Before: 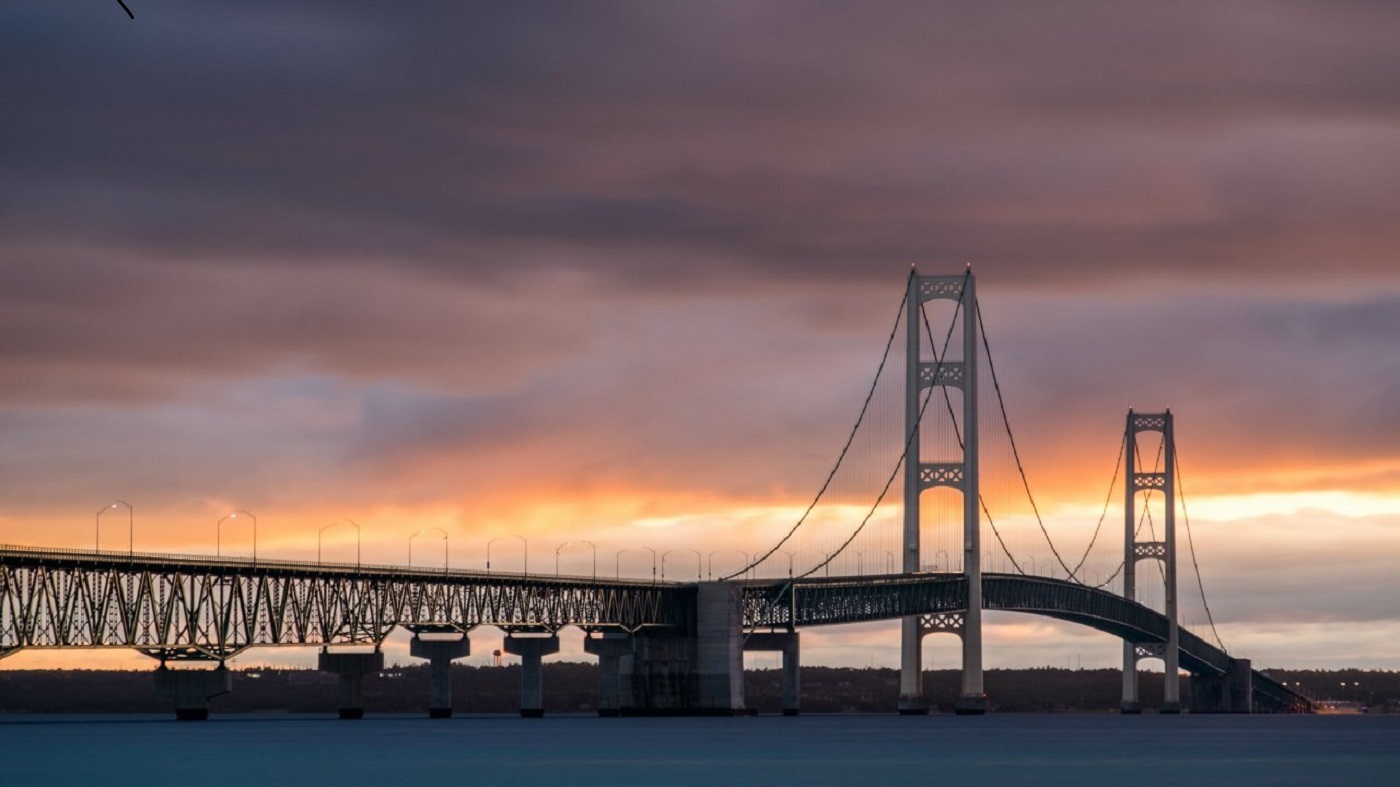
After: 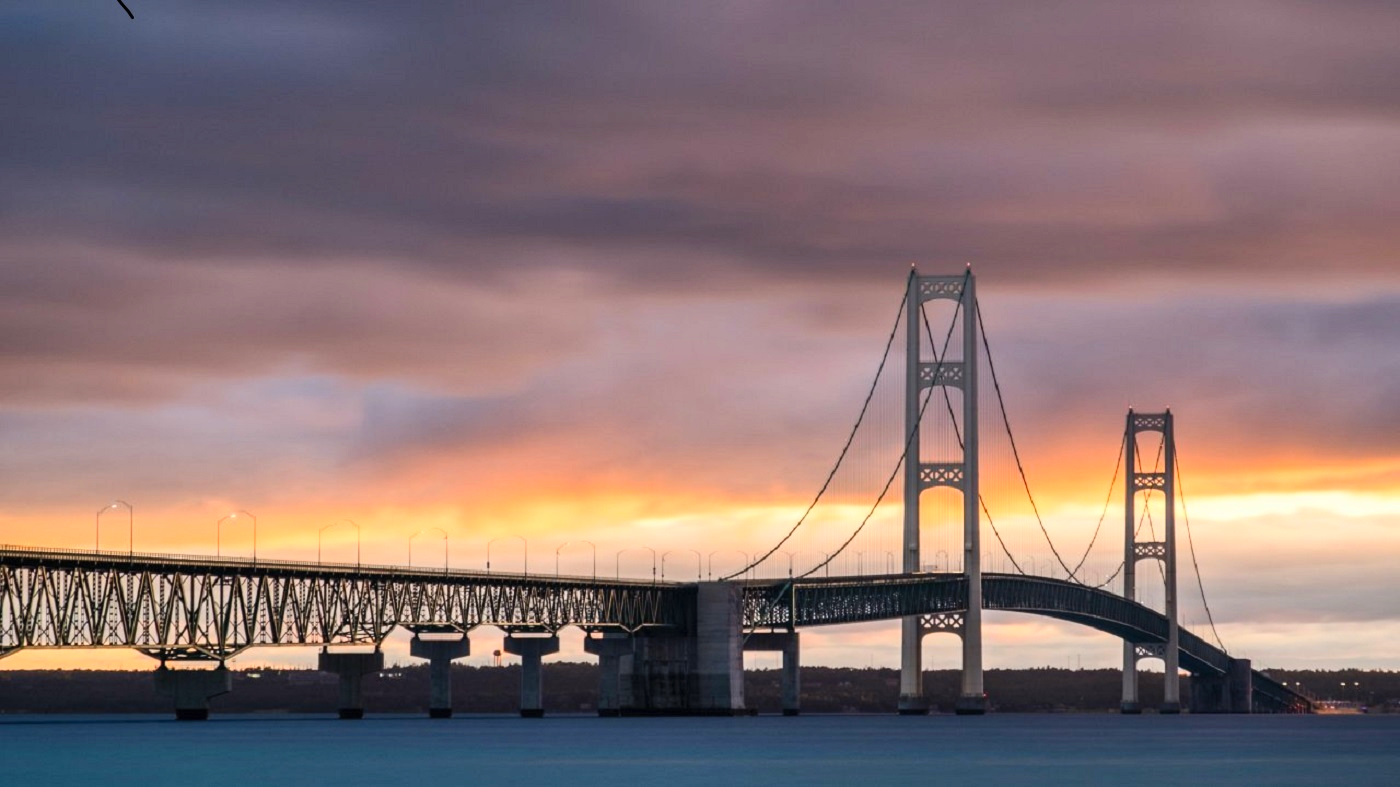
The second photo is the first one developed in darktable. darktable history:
contrast brightness saturation: contrast 0.2, brightness 0.16, saturation 0.22
shadows and highlights: shadows 53, soften with gaussian
color contrast: green-magenta contrast 0.96
